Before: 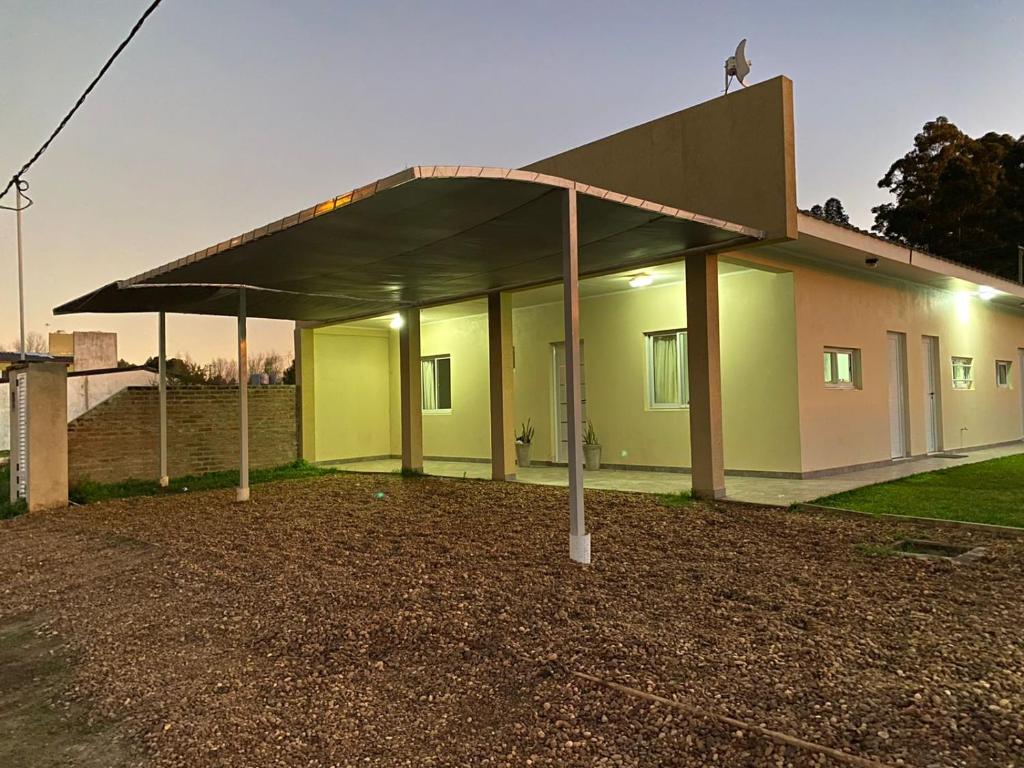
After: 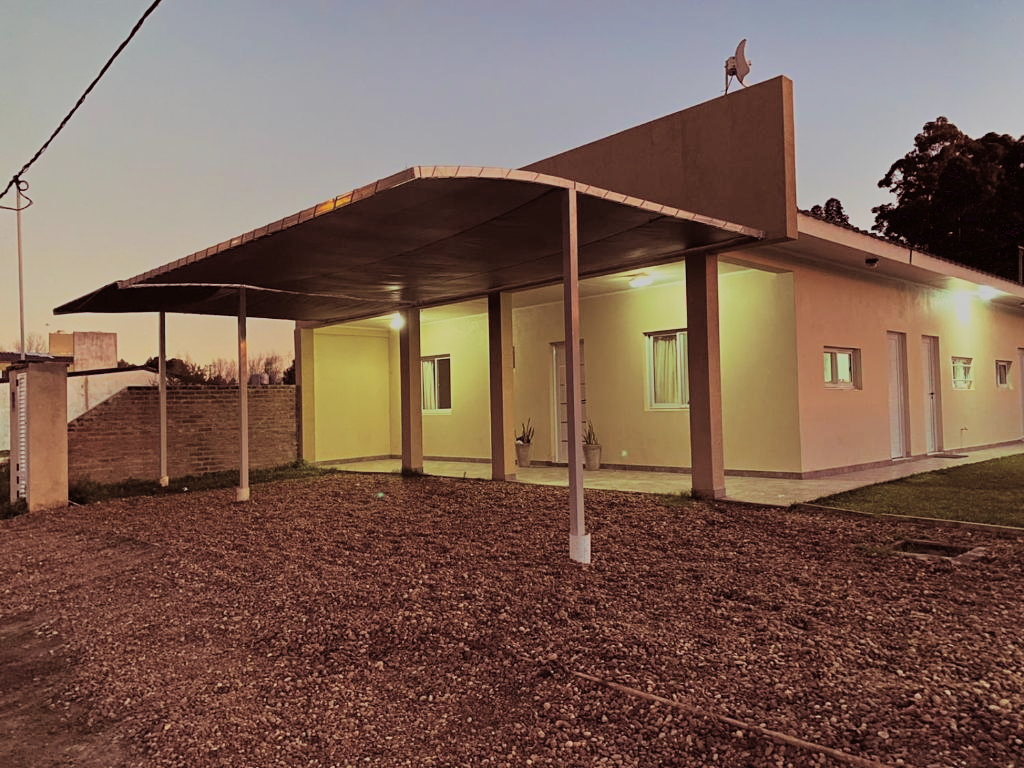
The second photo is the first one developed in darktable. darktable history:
tone curve: curves: ch0 [(0, 0) (0.003, 0.032) (0.011, 0.04) (0.025, 0.058) (0.044, 0.084) (0.069, 0.107) (0.1, 0.13) (0.136, 0.158) (0.177, 0.193) (0.224, 0.236) (0.277, 0.283) (0.335, 0.335) (0.399, 0.399) (0.468, 0.467) (0.543, 0.533) (0.623, 0.612) (0.709, 0.698) (0.801, 0.776) (0.898, 0.848) (1, 1)], preserve colors none
split-toning: on, module defaults
filmic rgb: black relative exposure -7.15 EV, white relative exposure 5.36 EV, hardness 3.02, color science v6 (2022)
exposure: black level correction 0.002, exposure 0.15 EV, compensate highlight preservation false
